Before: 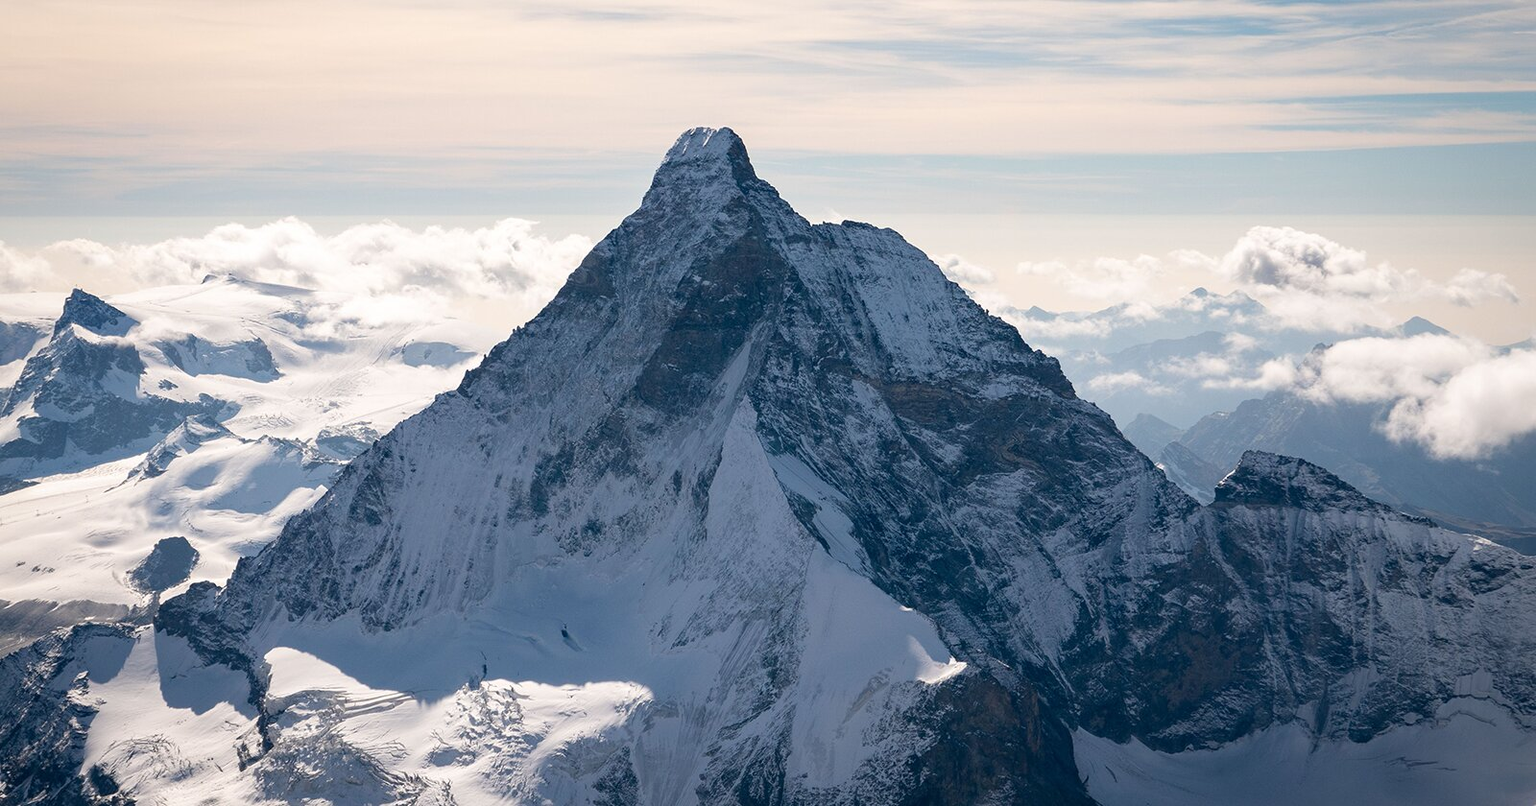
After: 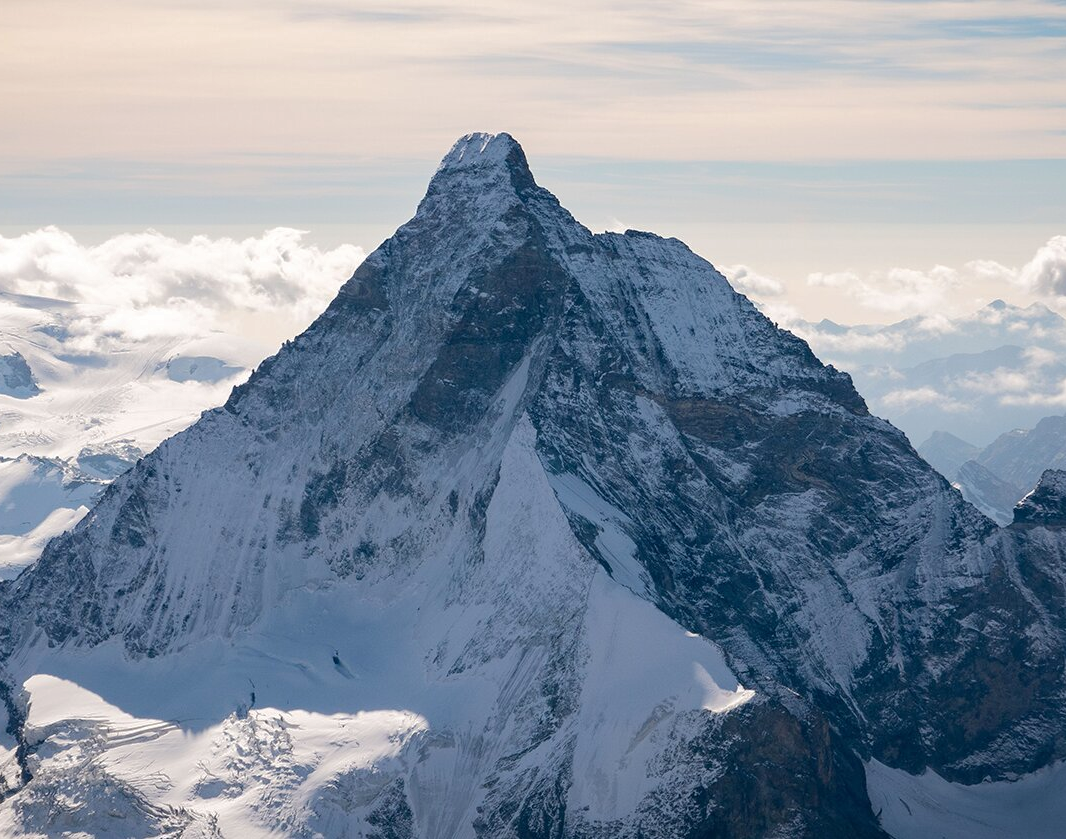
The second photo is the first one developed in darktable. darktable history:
crop and rotate: left 15.754%, right 17.579%
base curve: curves: ch0 [(0, 0) (0.235, 0.266) (0.503, 0.496) (0.786, 0.72) (1, 1)]
